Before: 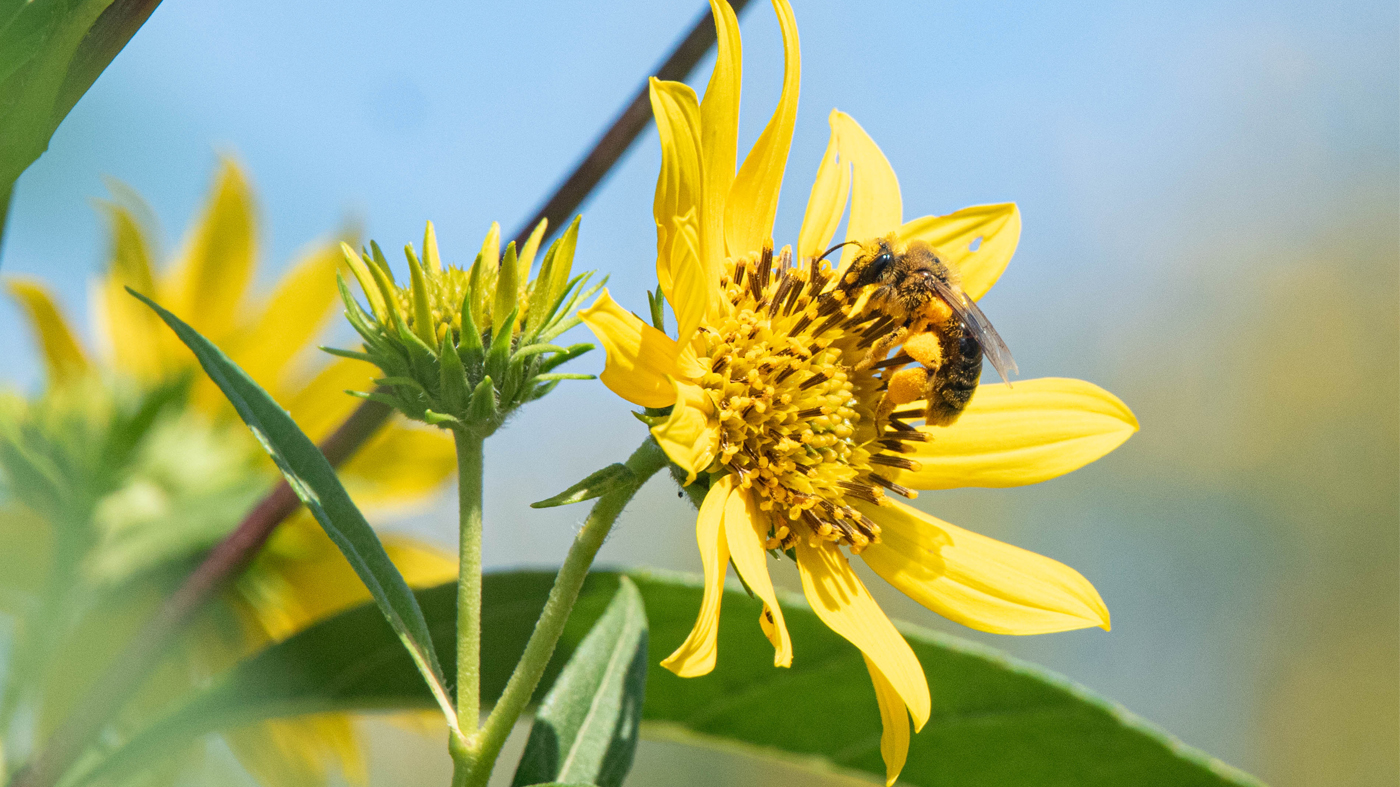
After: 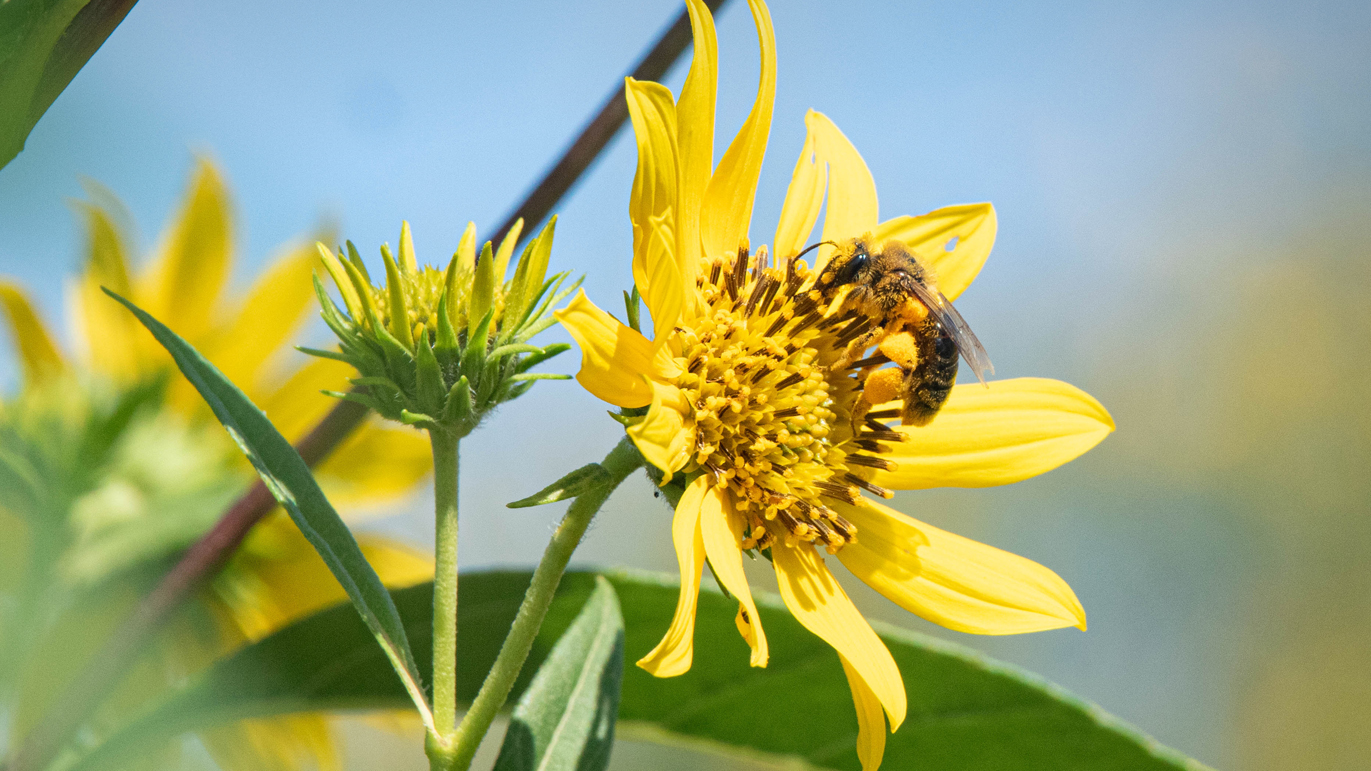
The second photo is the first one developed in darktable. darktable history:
crop: left 1.743%, right 0.268%, bottom 2.011%
vignetting: fall-off start 97.52%, fall-off radius 100%, brightness -0.574, saturation 0, center (-0.027, 0.404), width/height ratio 1.368, unbound false
